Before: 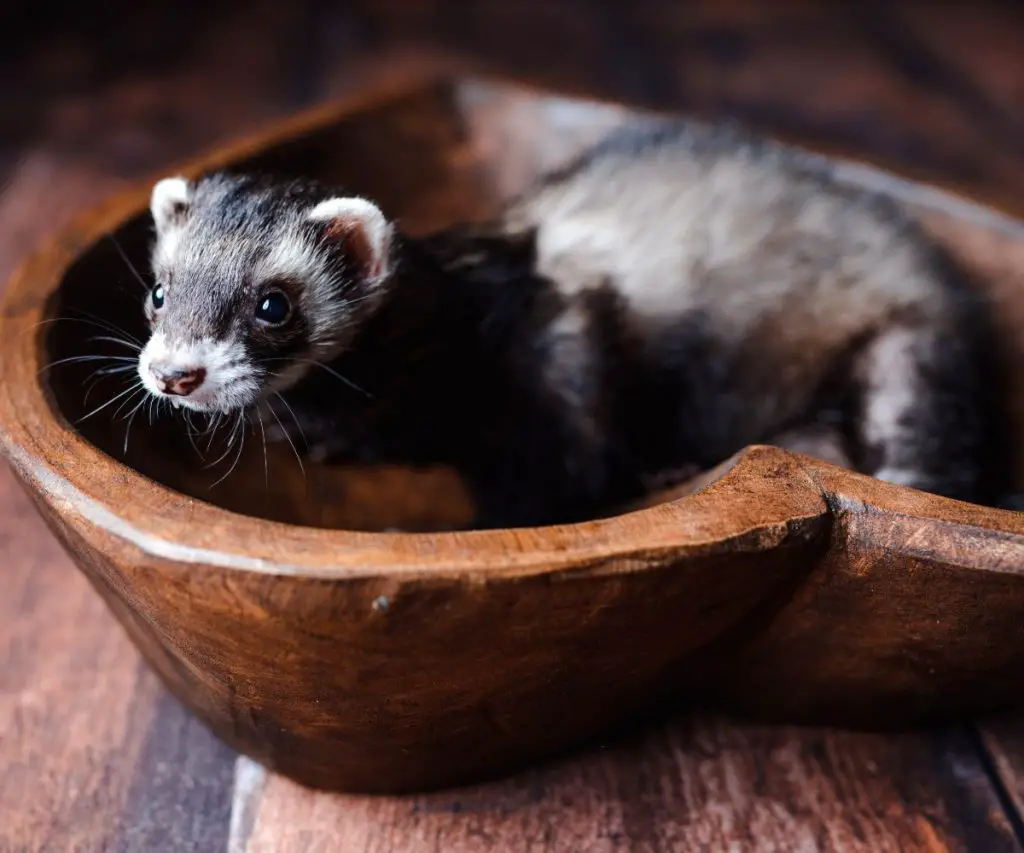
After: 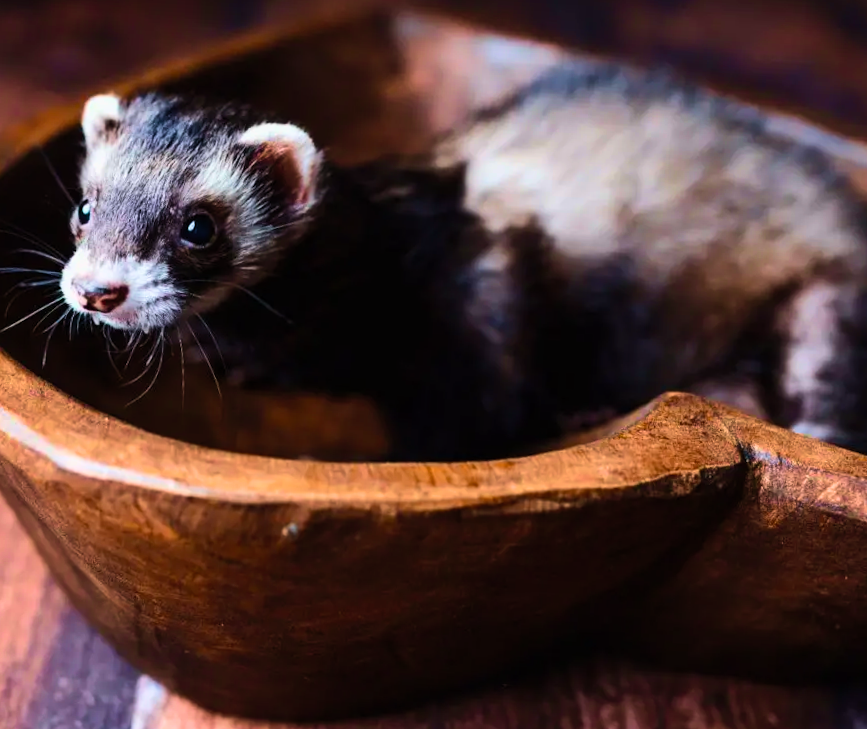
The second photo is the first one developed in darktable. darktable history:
color balance rgb: shadows lift › luminance -20.114%, perceptual saturation grading › global saturation 0.722%, global vibrance 30.475%, contrast 10.643%
velvia: strength 55.69%
exposure: exposure -0.394 EV, compensate highlight preservation false
contrast brightness saturation: contrast 0.199, brightness 0.166, saturation 0.226
crop and rotate: angle -2.99°, left 5.361%, top 5.164%, right 4.764%, bottom 4.127%
